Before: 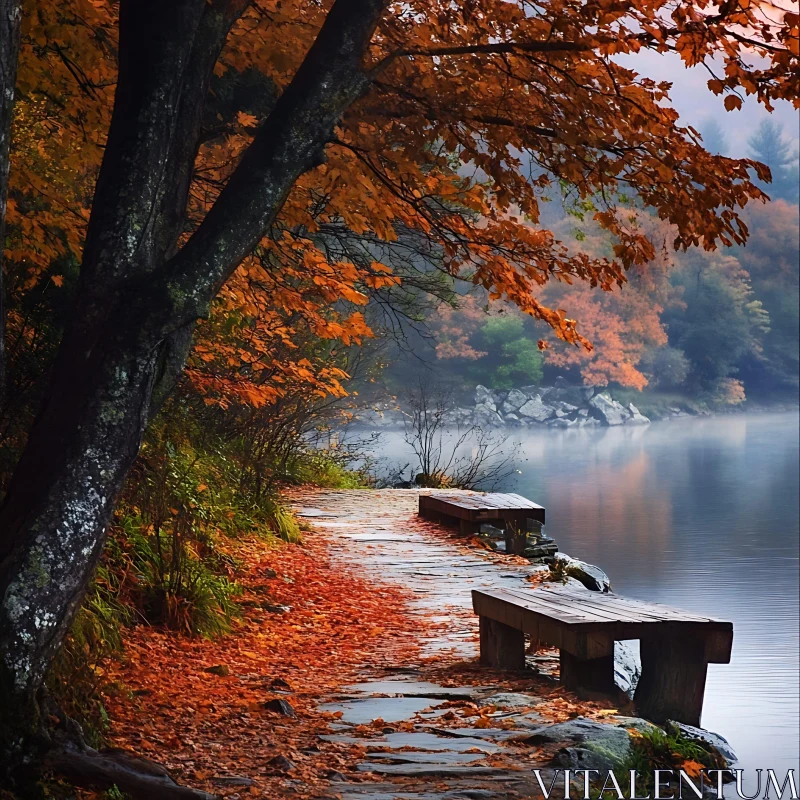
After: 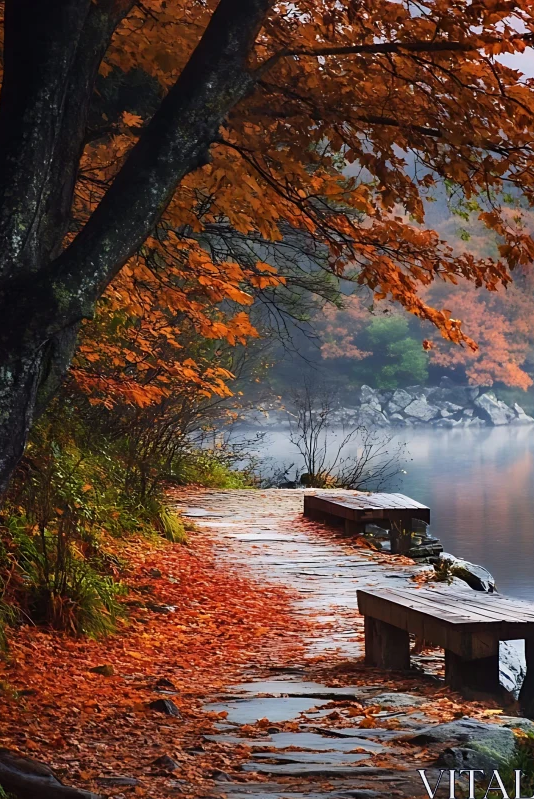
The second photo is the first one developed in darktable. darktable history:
crop and rotate: left 14.468%, right 18.773%
